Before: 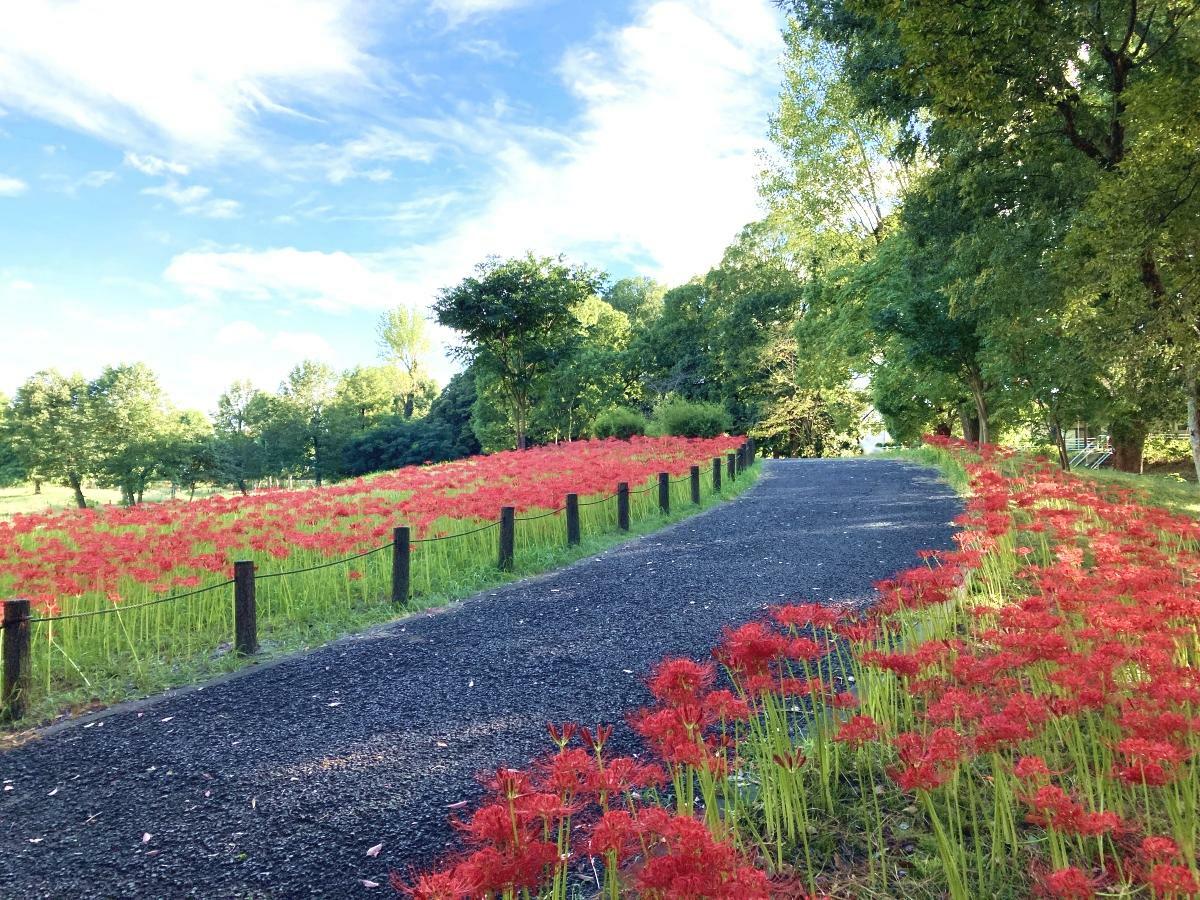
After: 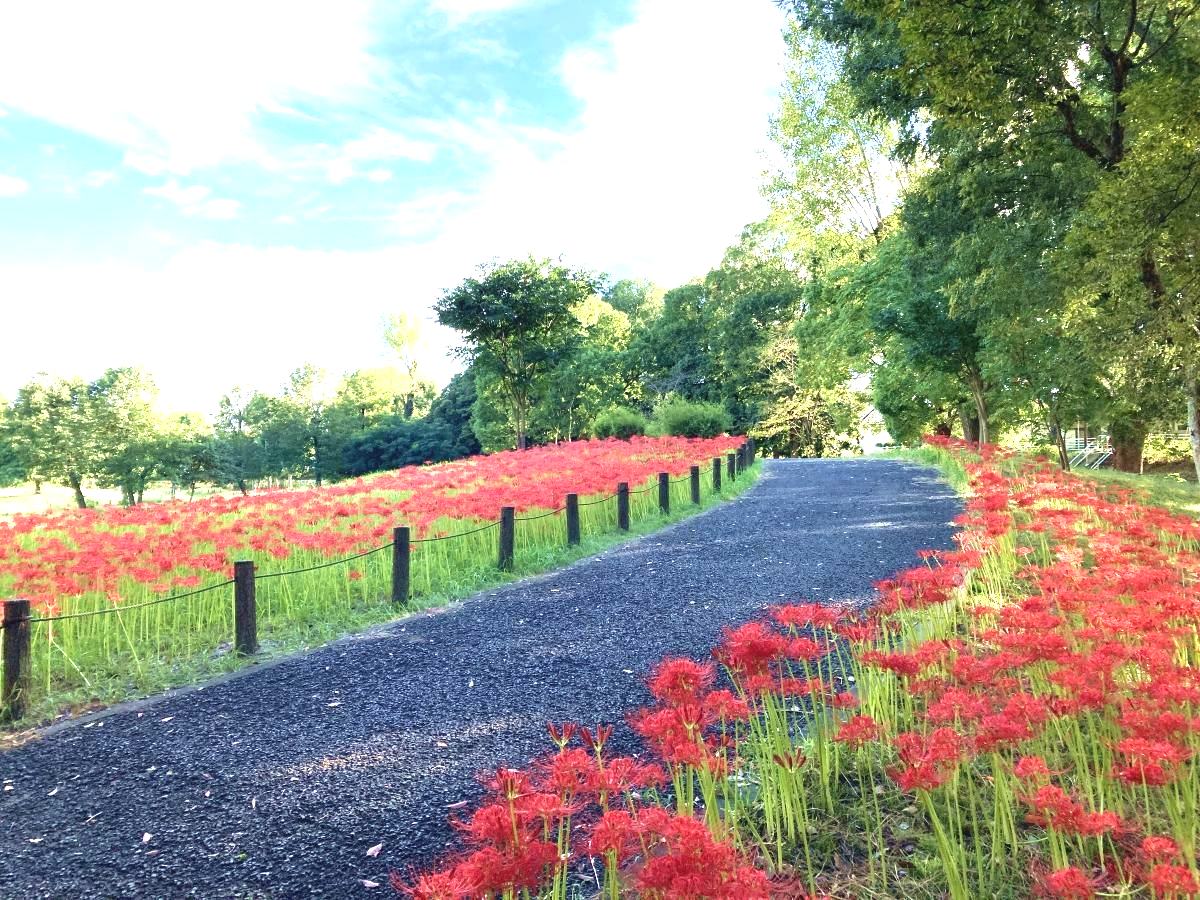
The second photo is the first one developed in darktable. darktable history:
exposure: black level correction 0, exposure 0.699 EV, compensate exposure bias true, compensate highlight preservation false
